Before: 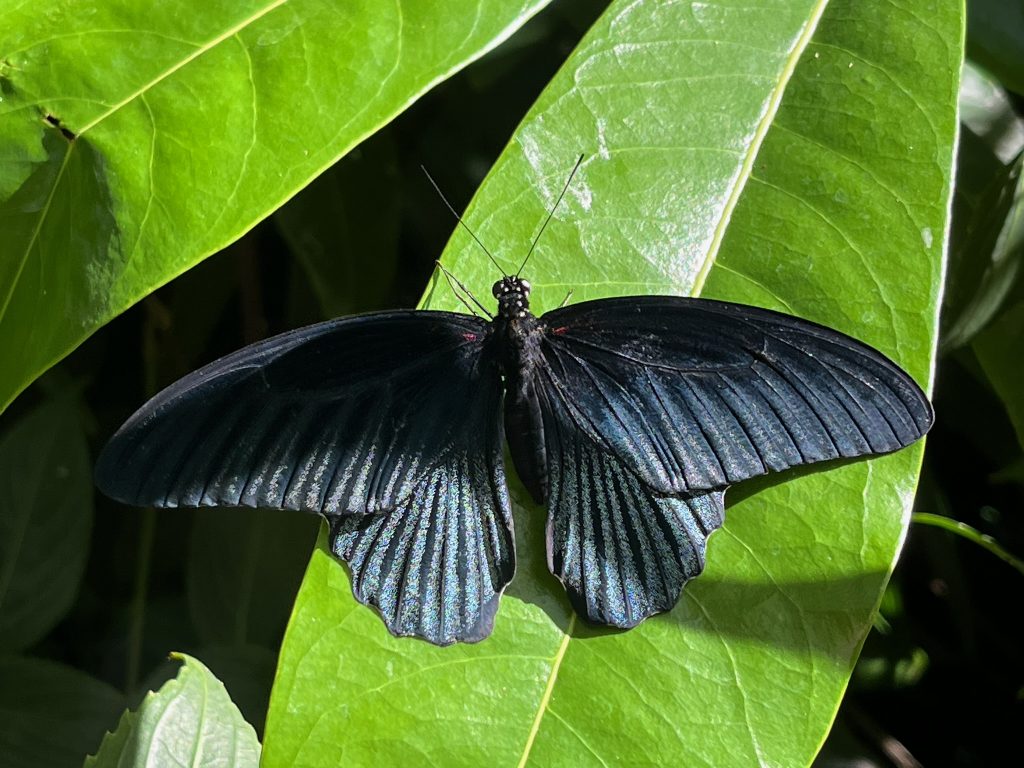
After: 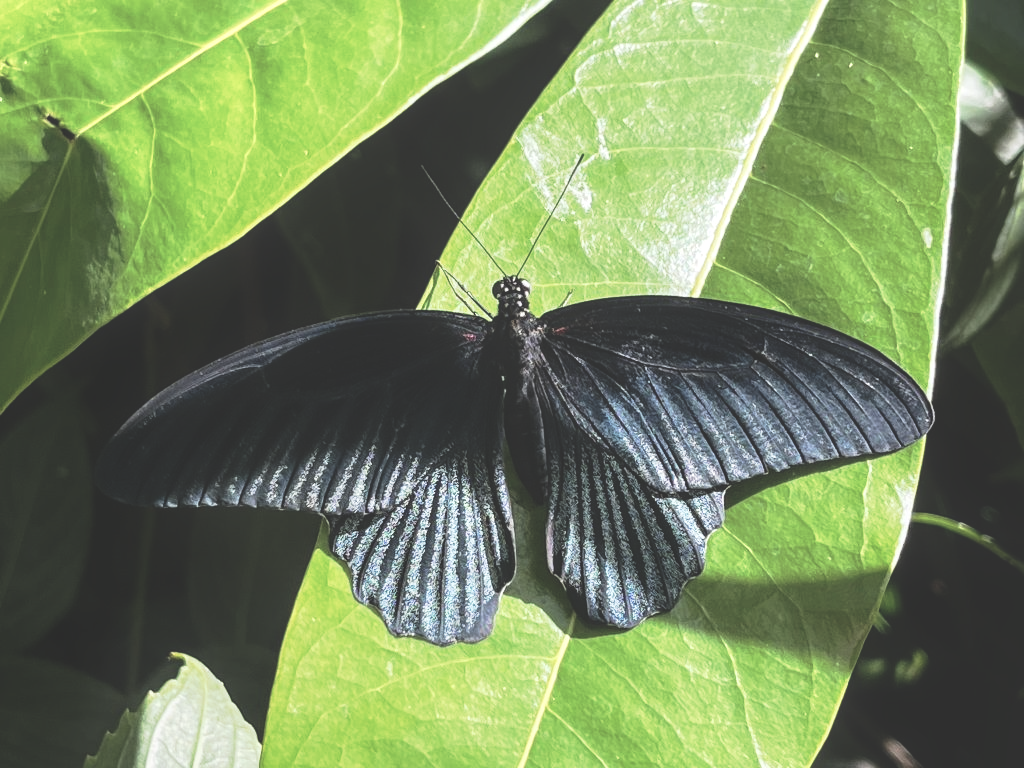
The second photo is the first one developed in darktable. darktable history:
color correction: highlights b* -0.061, saturation 0.809
tone equalizer: -8 EV -0.783 EV, -7 EV -0.724 EV, -6 EV -0.612 EV, -5 EV -0.392 EV, -3 EV 0.379 EV, -2 EV 0.6 EV, -1 EV 0.7 EV, +0 EV 0.721 EV, edges refinement/feathering 500, mask exposure compensation -1.57 EV, preserve details guided filter
local contrast: detail 110%
exposure: black level correction -0.04, exposure 0.06 EV, compensate exposure bias true, compensate highlight preservation false
tone curve: curves: ch0 [(0, 0) (0.058, 0.037) (0.214, 0.183) (0.304, 0.288) (0.561, 0.554) (0.687, 0.677) (0.768, 0.768) (0.858, 0.861) (0.987, 0.945)]; ch1 [(0, 0) (0.172, 0.123) (0.312, 0.296) (0.432, 0.448) (0.471, 0.469) (0.502, 0.5) (0.521, 0.505) (0.565, 0.569) (0.663, 0.663) (0.703, 0.721) (0.857, 0.917) (1, 1)]; ch2 [(0, 0) (0.411, 0.424) (0.485, 0.497) (0.502, 0.5) (0.517, 0.511) (0.556, 0.562) (0.626, 0.594) (0.709, 0.661) (1, 1)], preserve colors none
